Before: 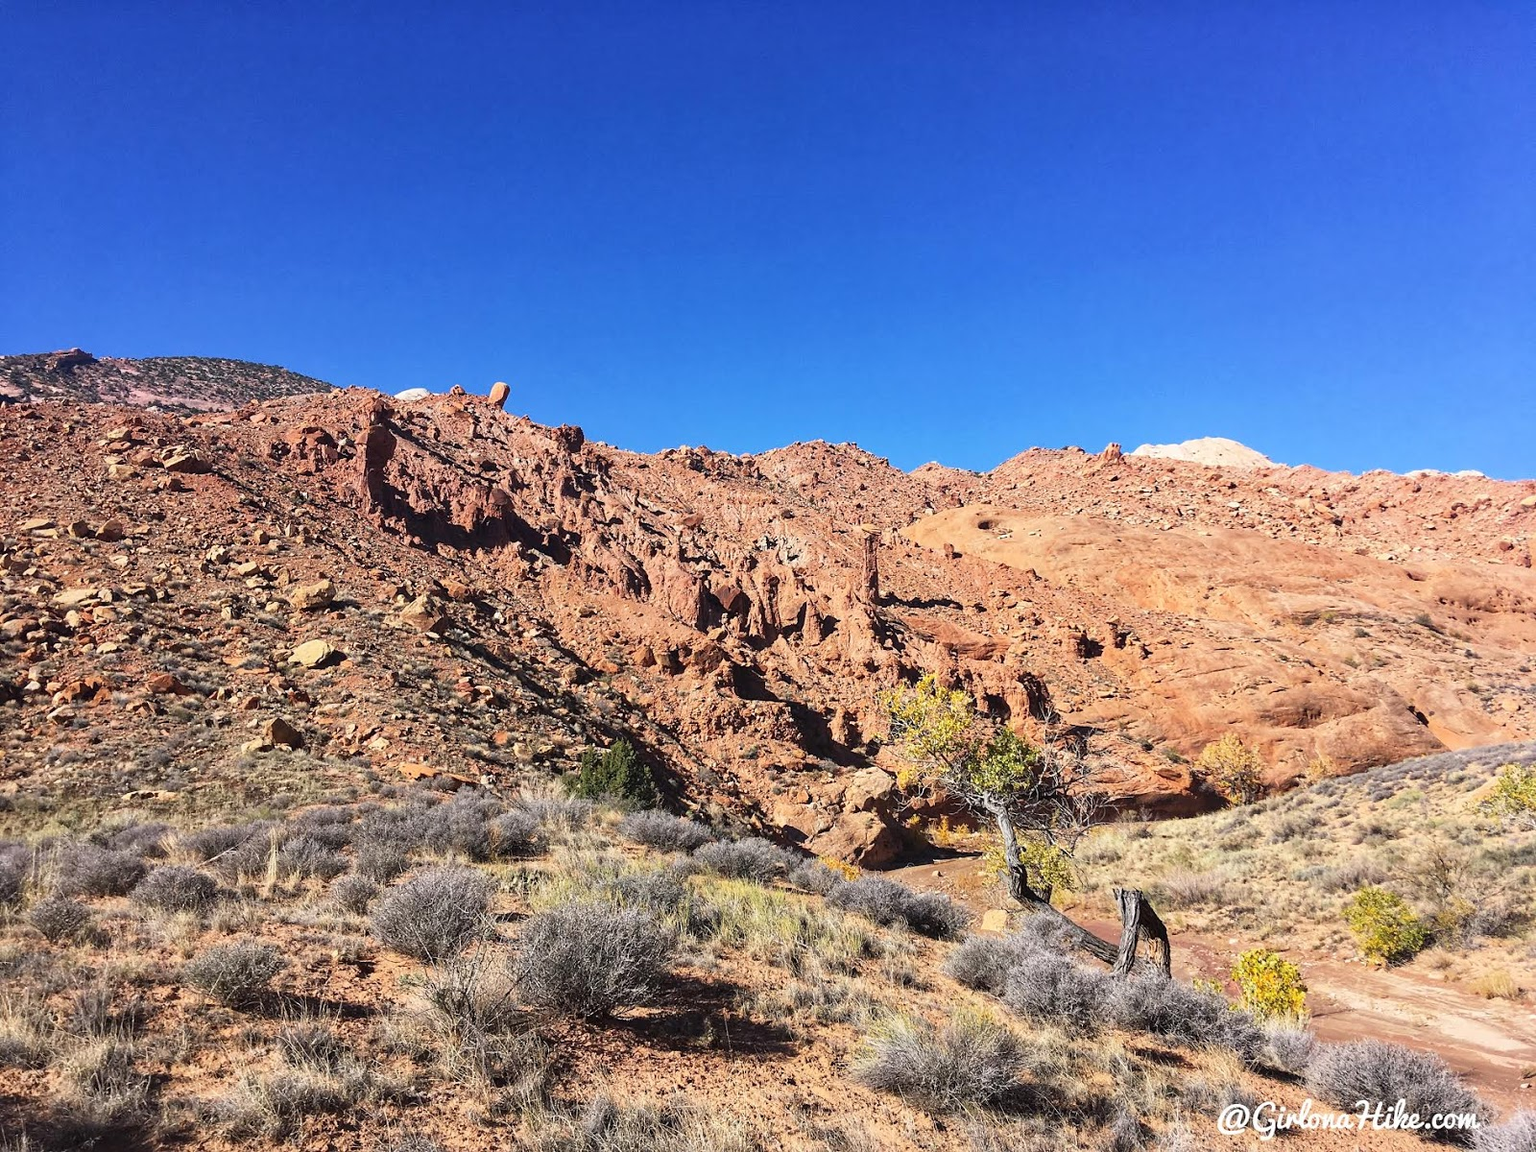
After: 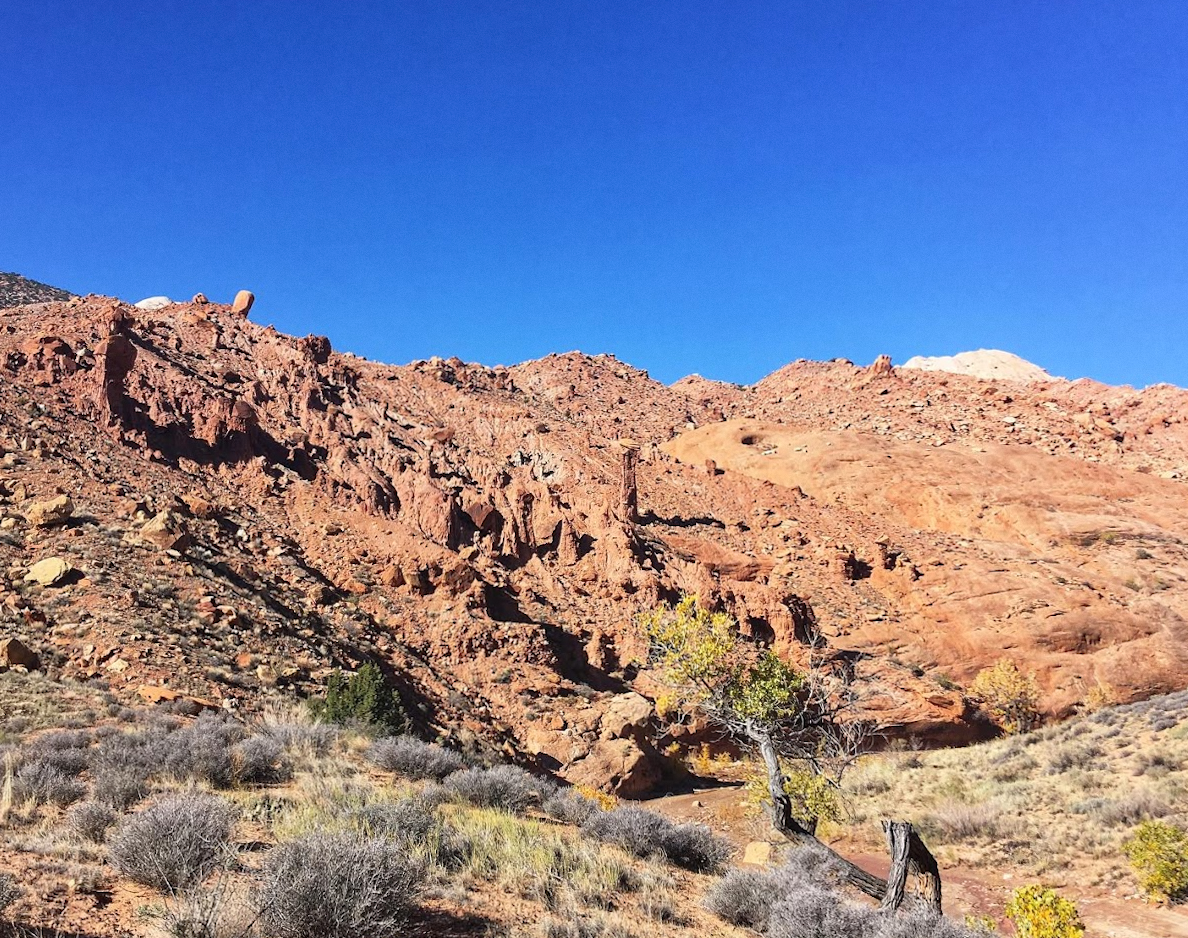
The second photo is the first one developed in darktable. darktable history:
grain: coarseness 0.09 ISO, strength 10%
crop: left 16.768%, top 8.653%, right 8.362%, bottom 12.485%
rotate and perspective: rotation 0.192°, lens shift (horizontal) -0.015, crop left 0.005, crop right 0.996, crop top 0.006, crop bottom 0.99
